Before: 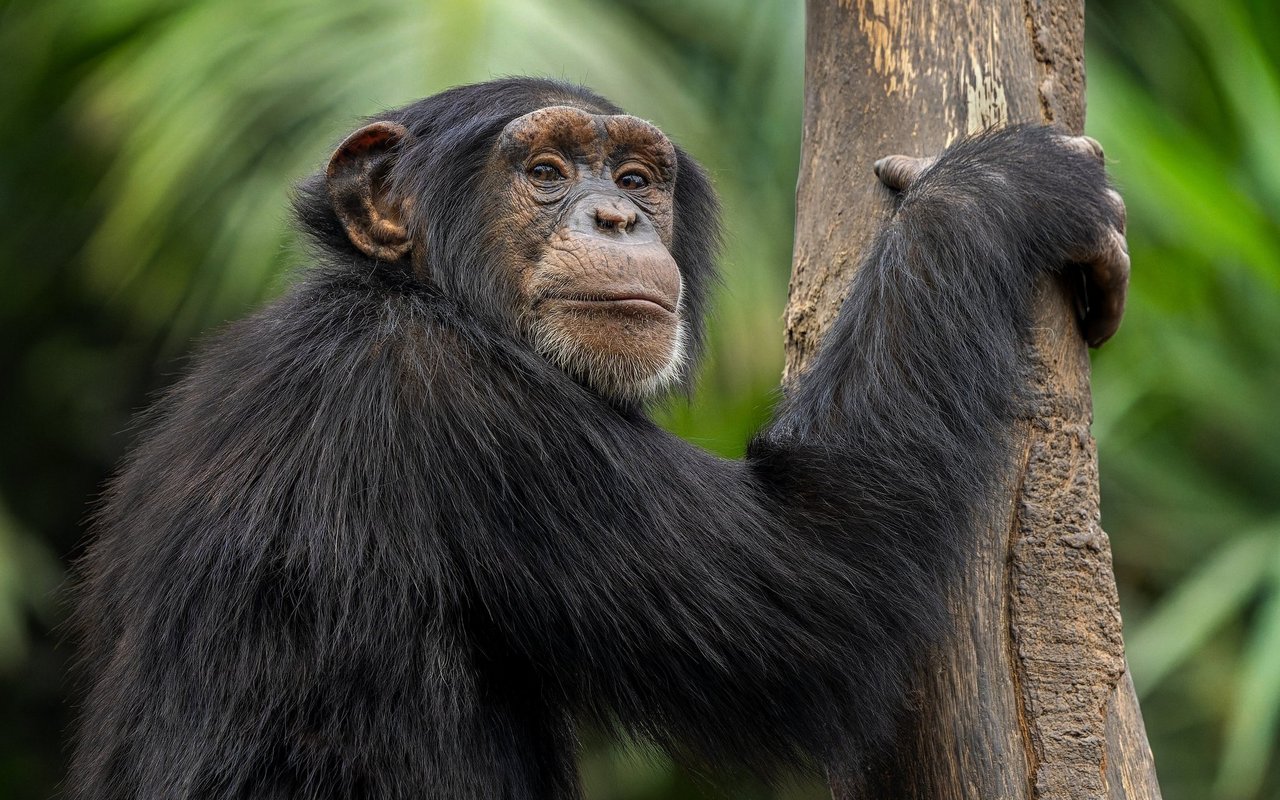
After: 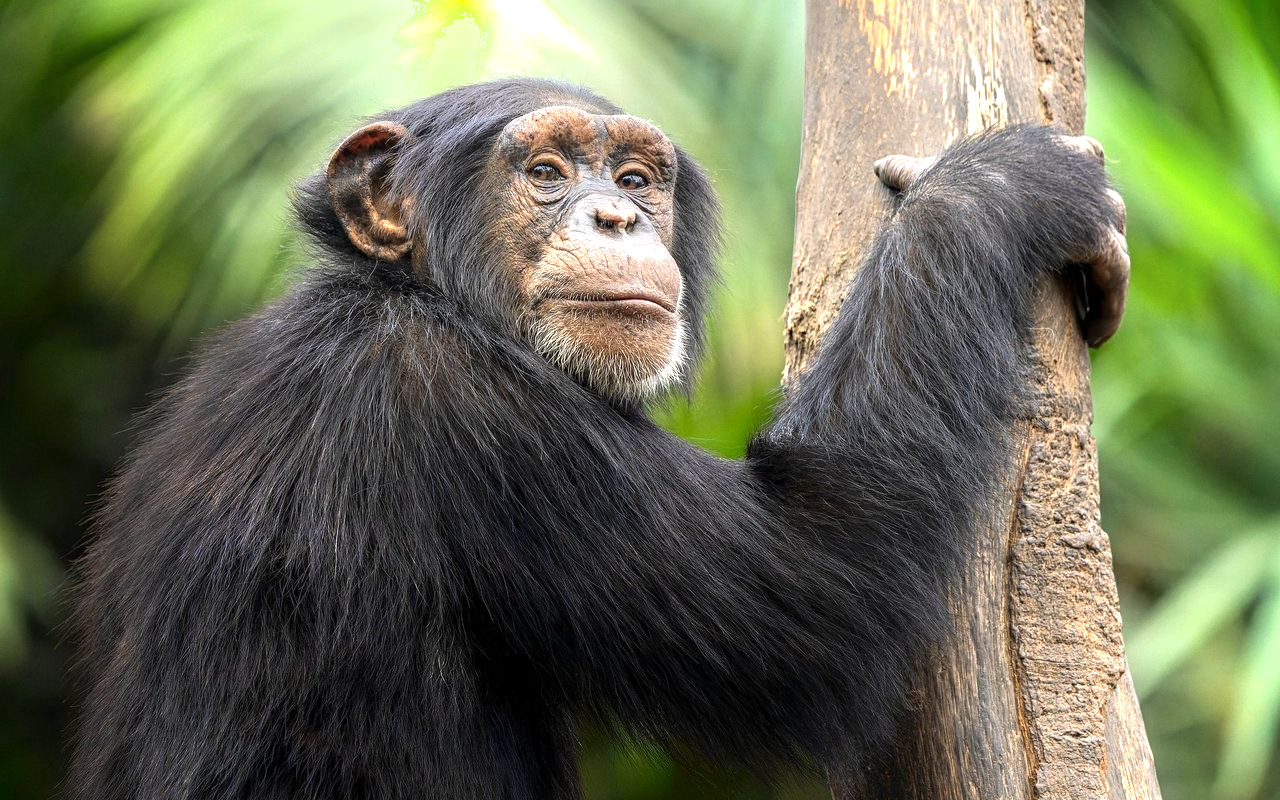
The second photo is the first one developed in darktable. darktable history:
shadows and highlights: shadows -54.3, highlights 86.09, soften with gaussian
exposure: exposure 1.15 EV, compensate highlight preservation false
